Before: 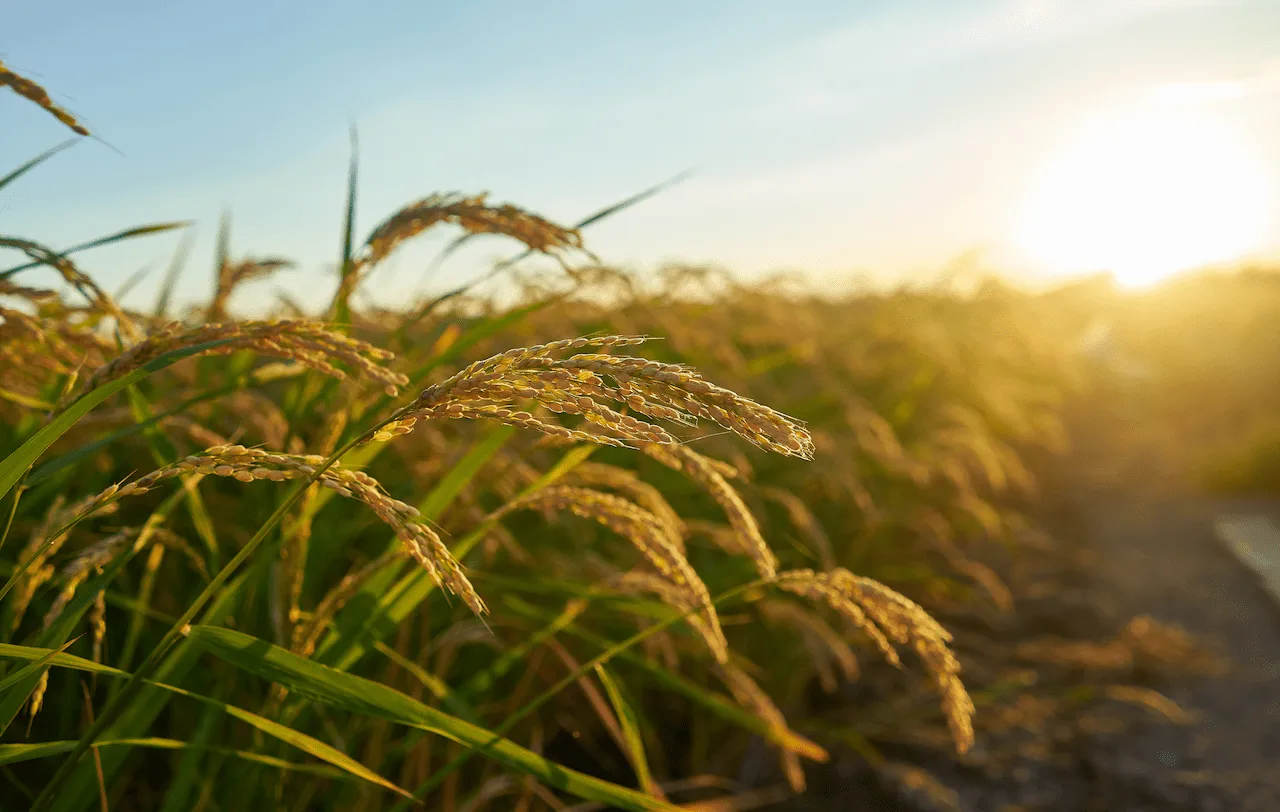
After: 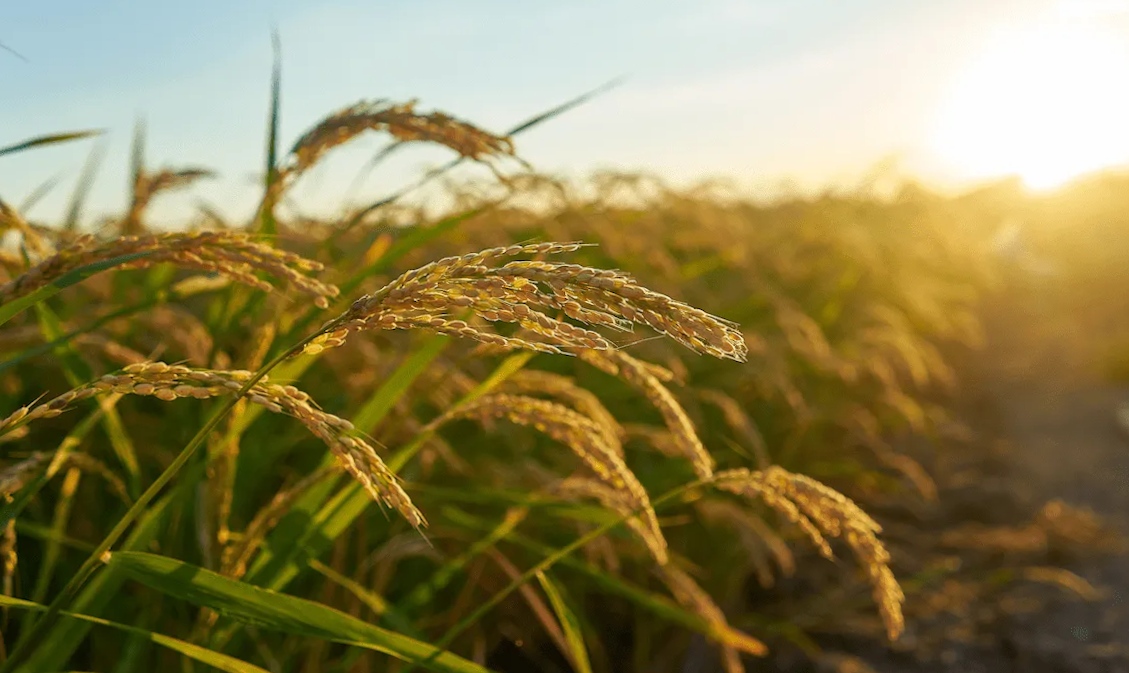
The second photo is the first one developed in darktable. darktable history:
crop and rotate: angle 1.96°, left 5.673%, top 5.673%
exposure: exposure 0.014 EV, compensate highlight preservation false
rotate and perspective: rotation 0.679°, lens shift (horizontal) 0.136, crop left 0.009, crop right 0.991, crop top 0.078, crop bottom 0.95
